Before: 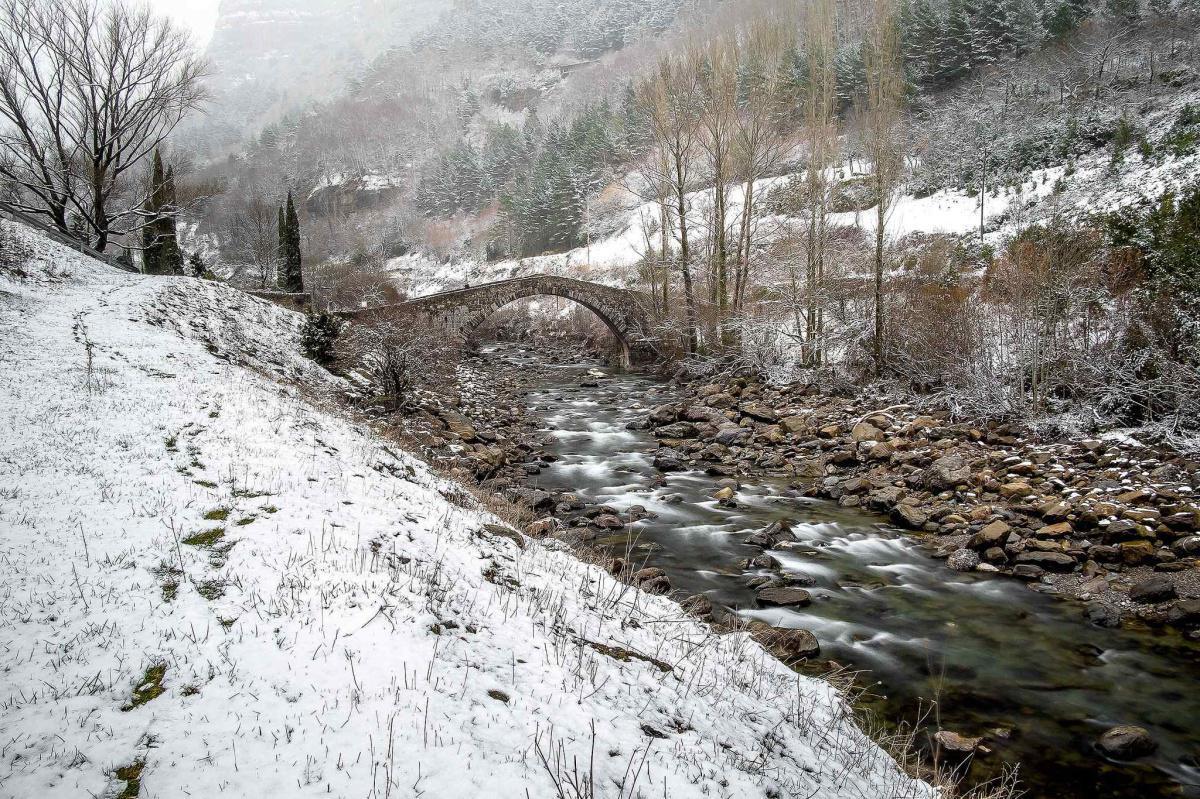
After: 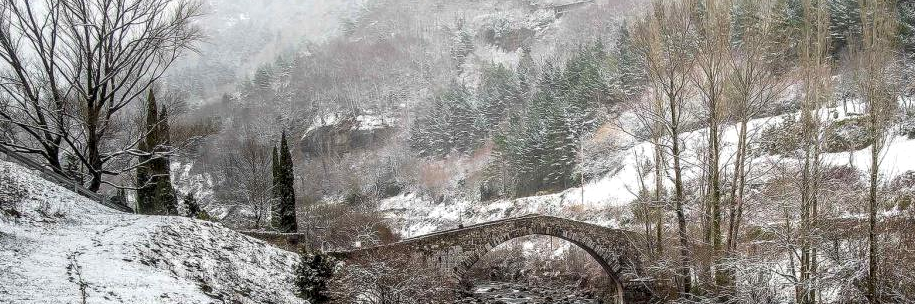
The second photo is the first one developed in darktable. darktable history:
local contrast: on, module defaults
crop: left 0.579%, top 7.627%, right 23.167%, bottom 54.275%
